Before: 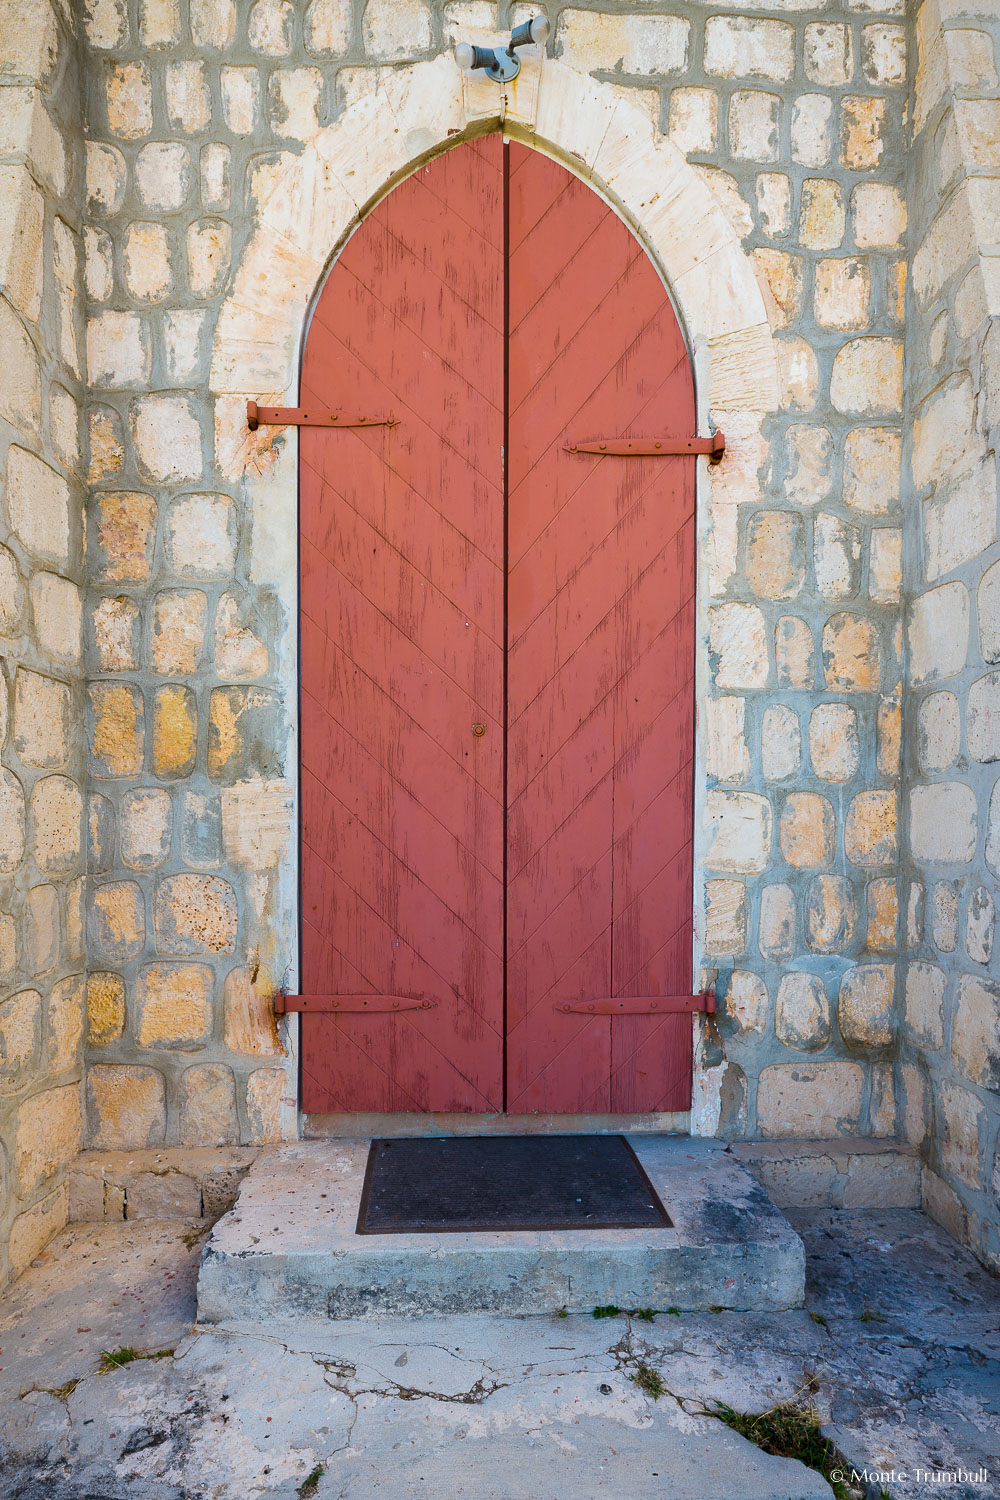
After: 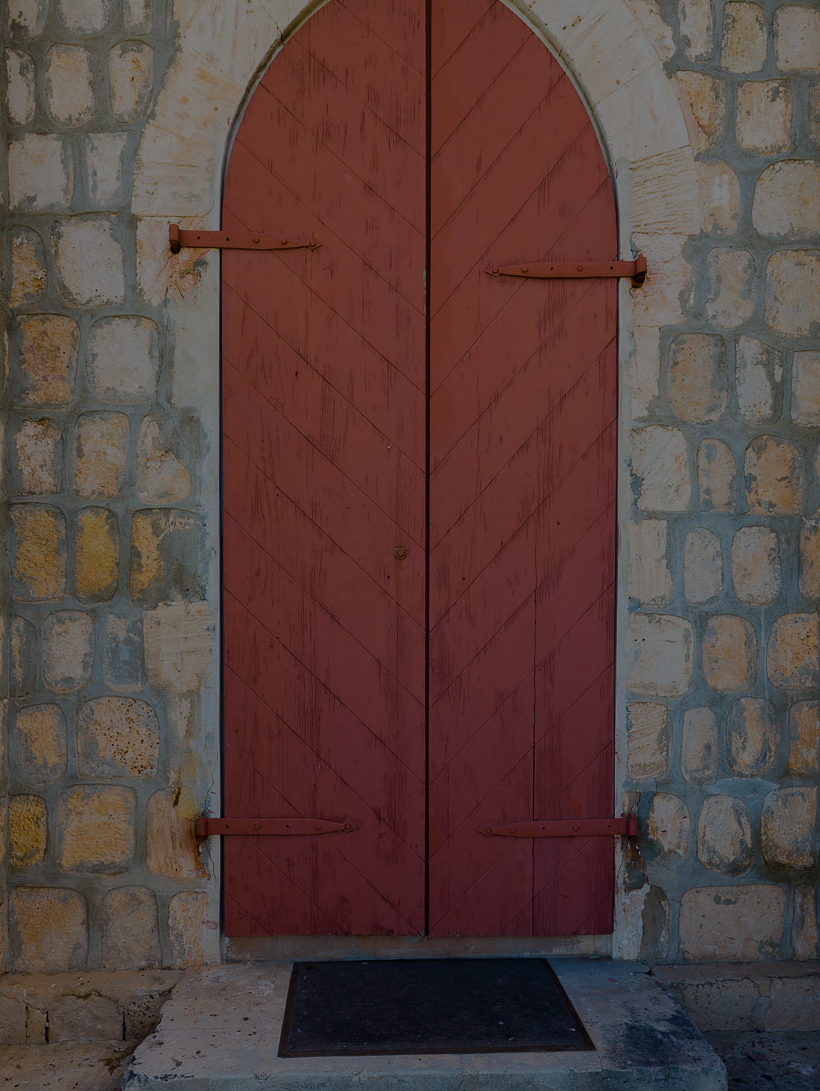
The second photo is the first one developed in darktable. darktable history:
exposure: exposure -2.002 EV, compensate highlight preservation false
crop: left 7.856%, top 11.836%, right 10.12%, bottom 15.387%
